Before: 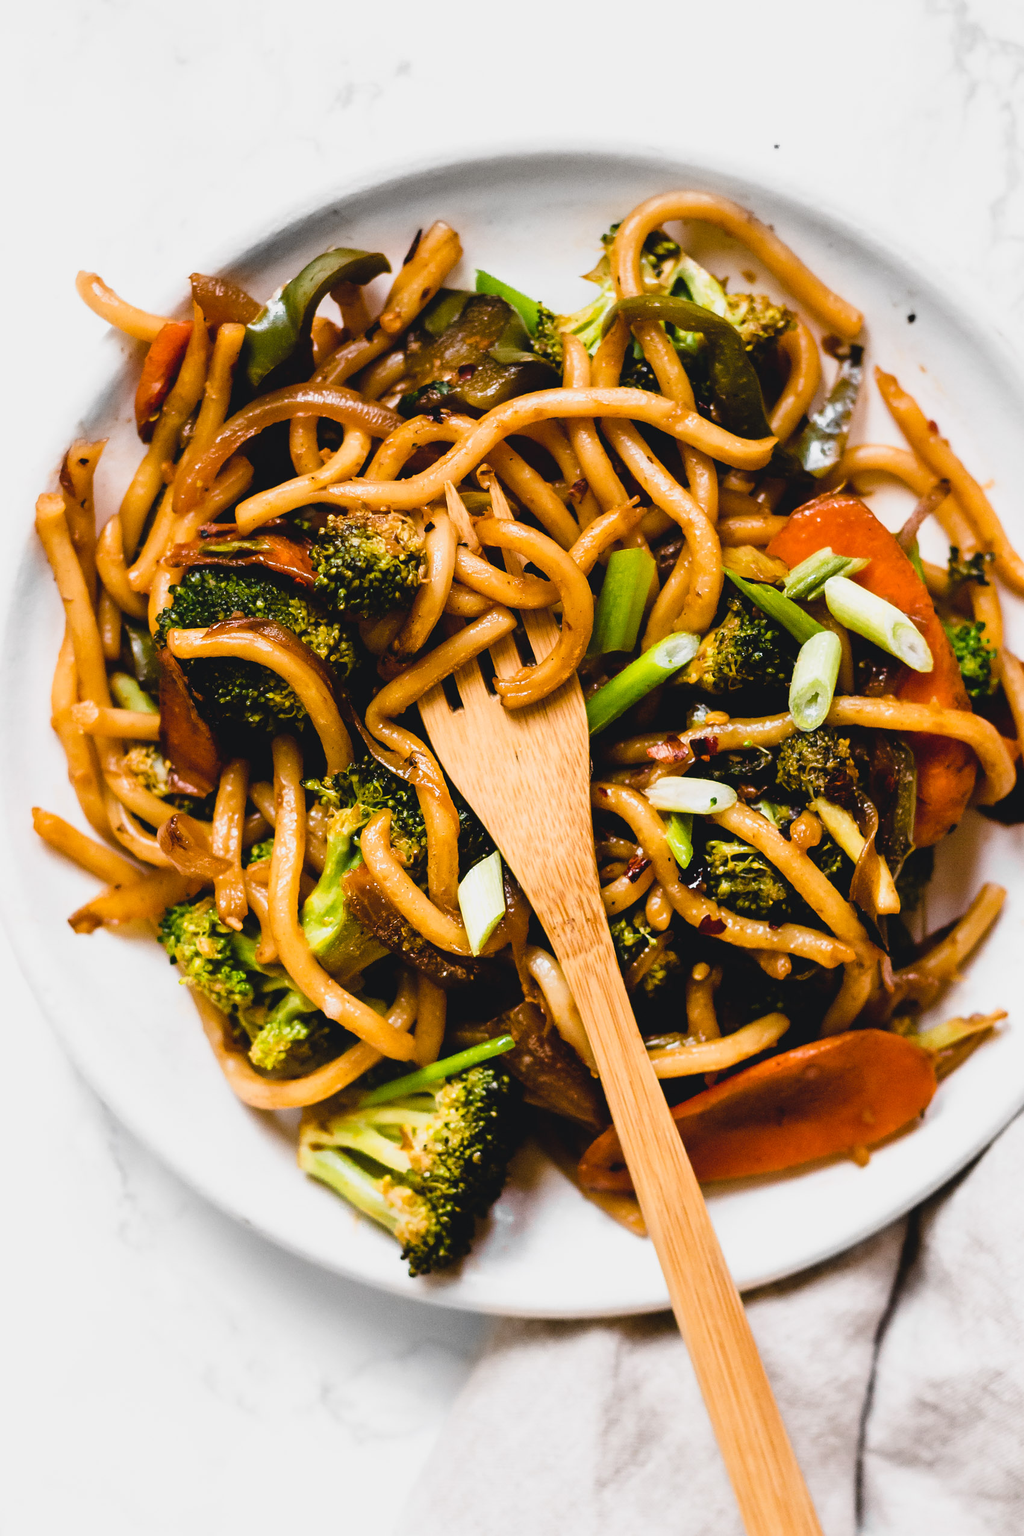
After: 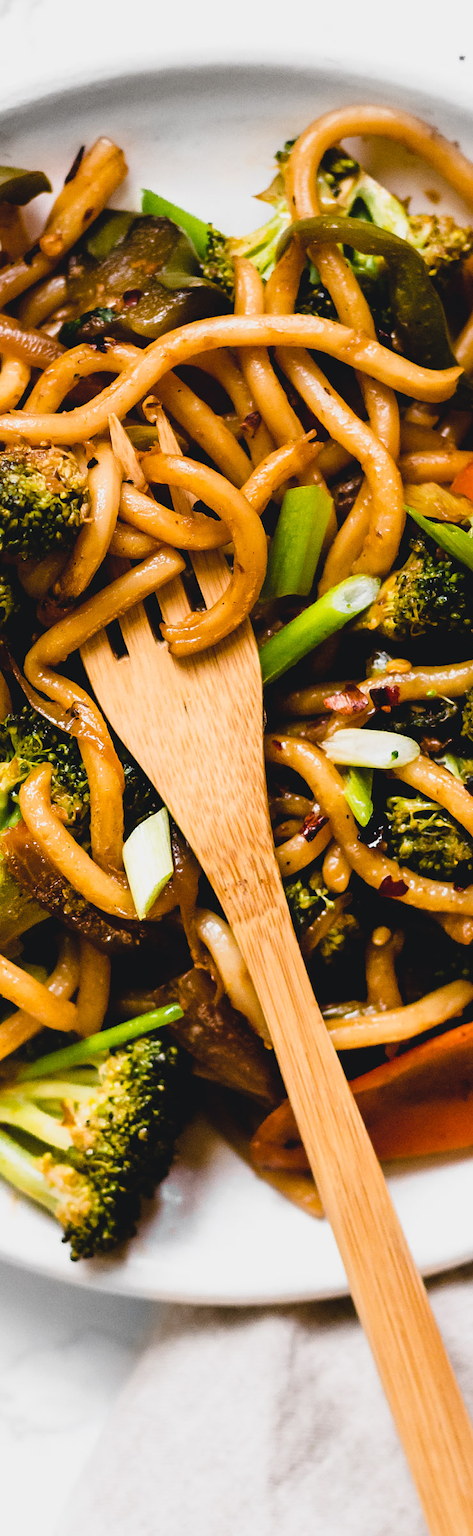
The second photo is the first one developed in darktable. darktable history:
crop: left 33.491%, top 6.033%, right 22.999%
